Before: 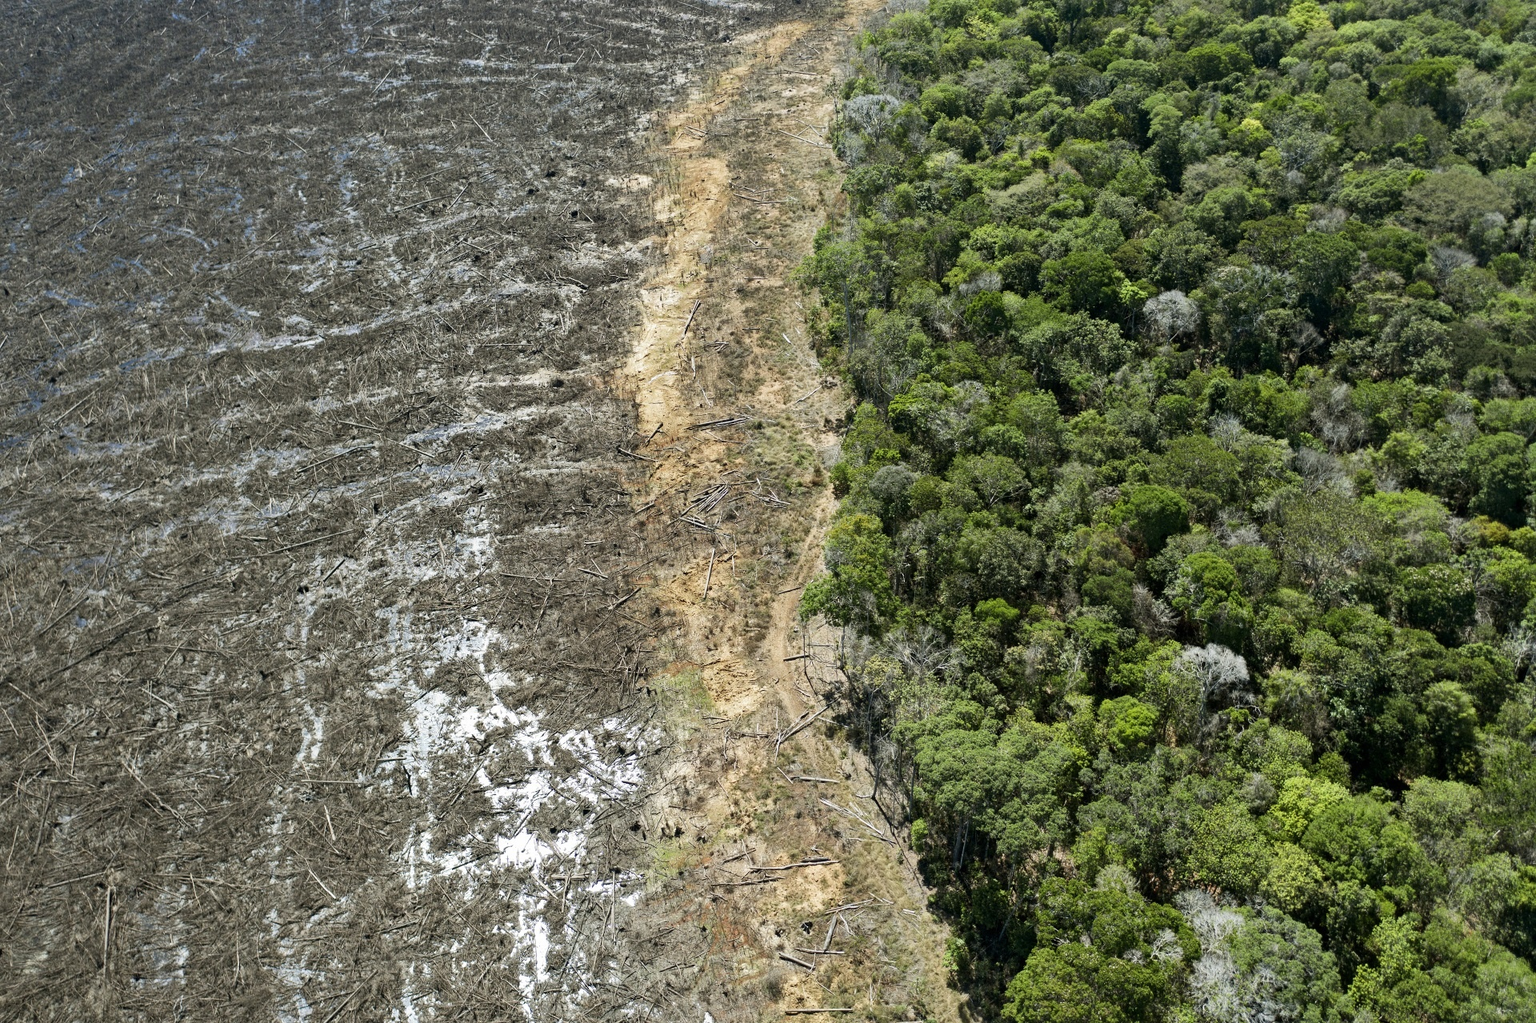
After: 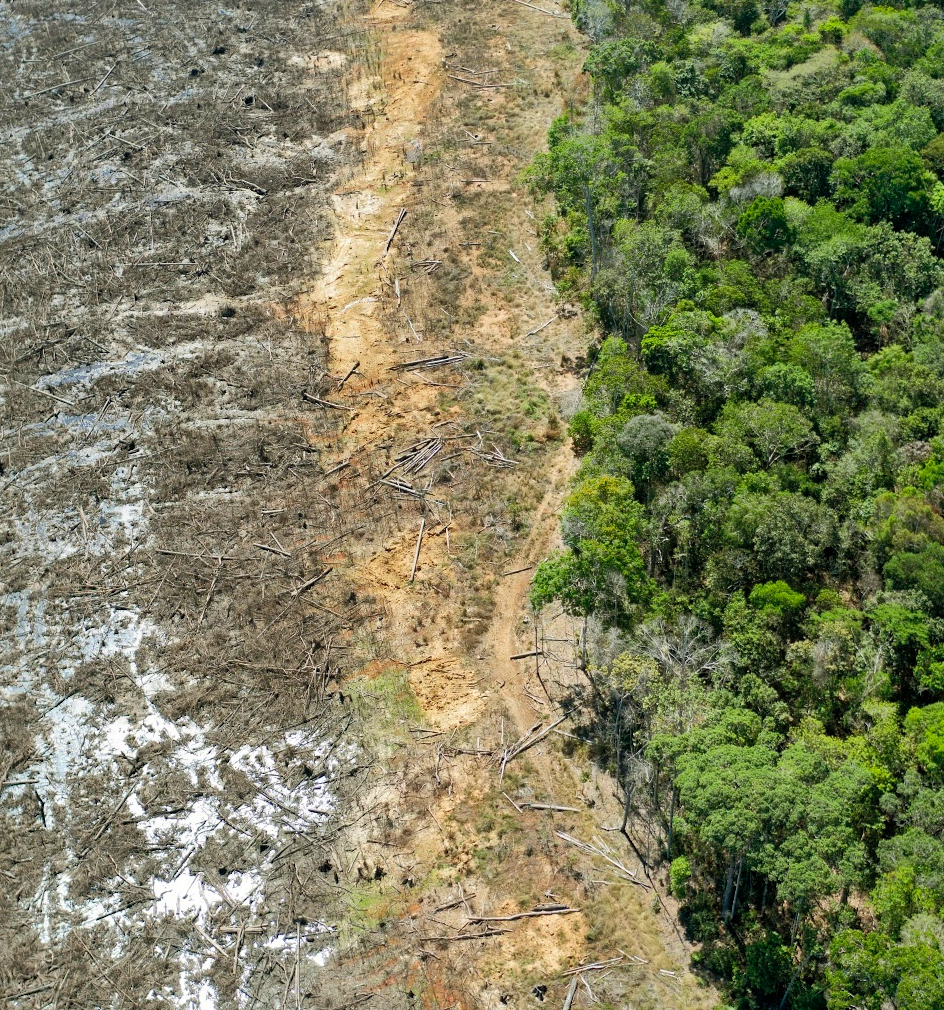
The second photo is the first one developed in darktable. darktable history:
contrast brightness saturation: contrast 0.074, brightness 0.073, saturation 0.184
shadows and highlights: on, module defaults
crop and rotate: angle 0.018°, left 24.447%, top 13.111%, right 26.362%, bottom 7.849%
